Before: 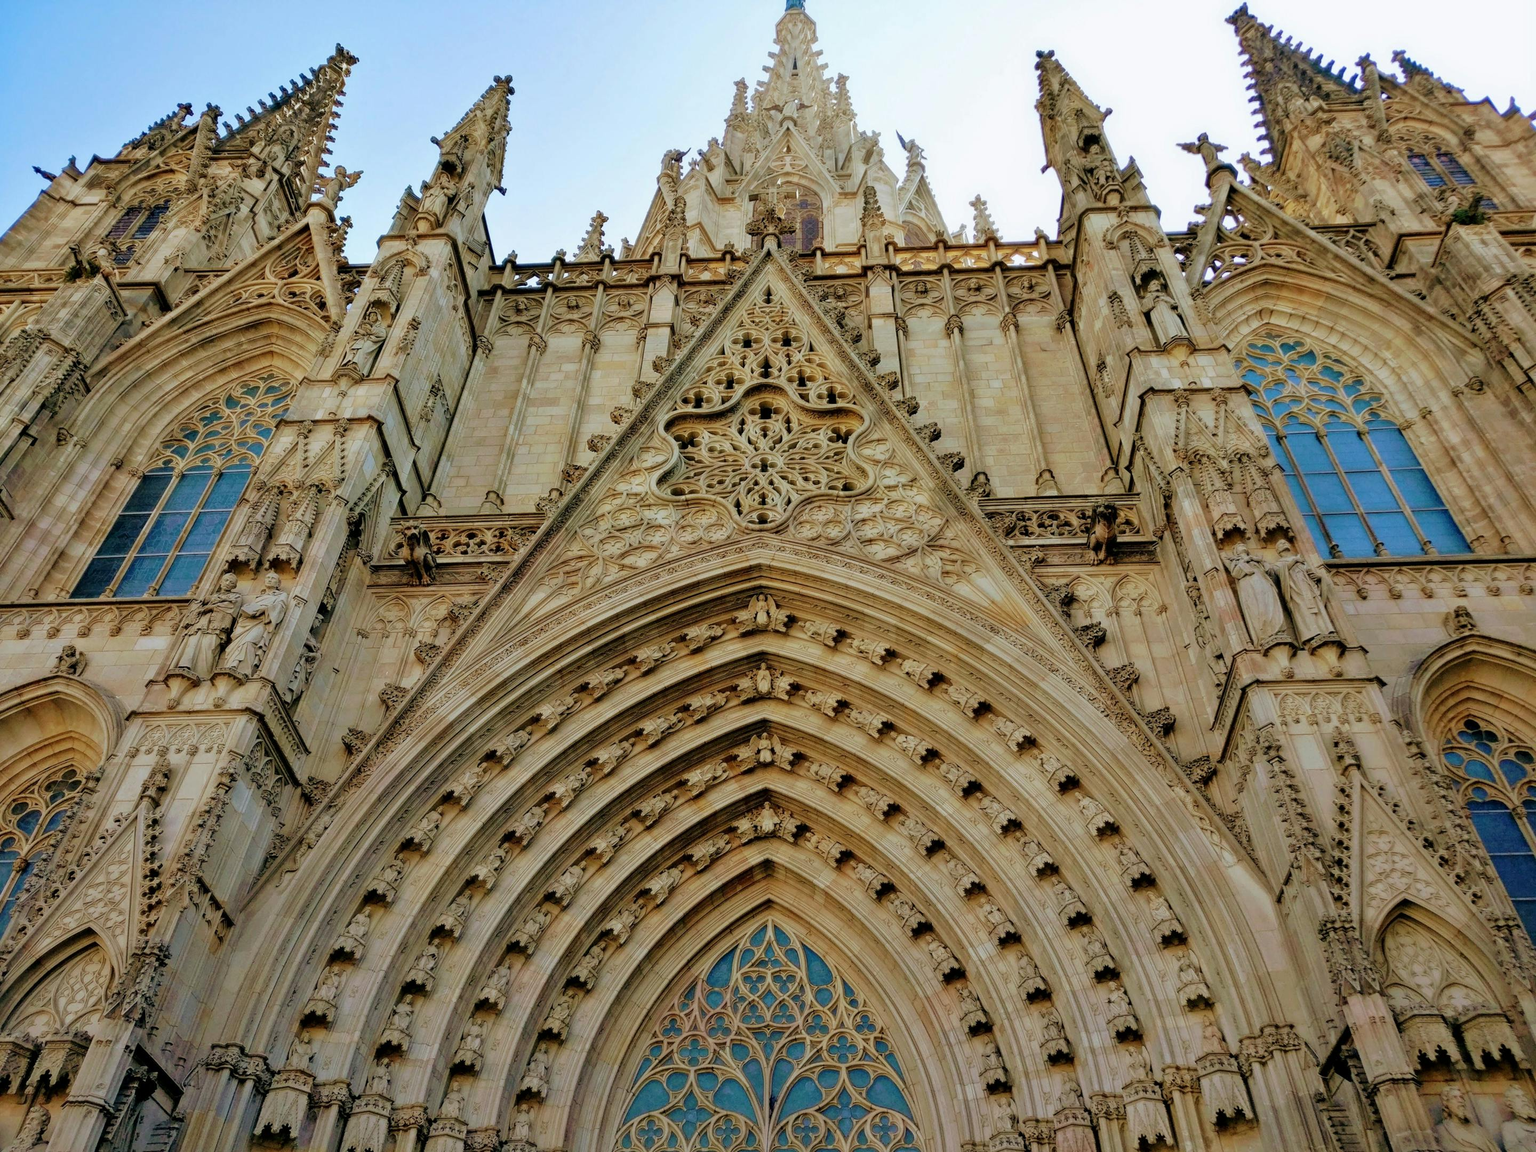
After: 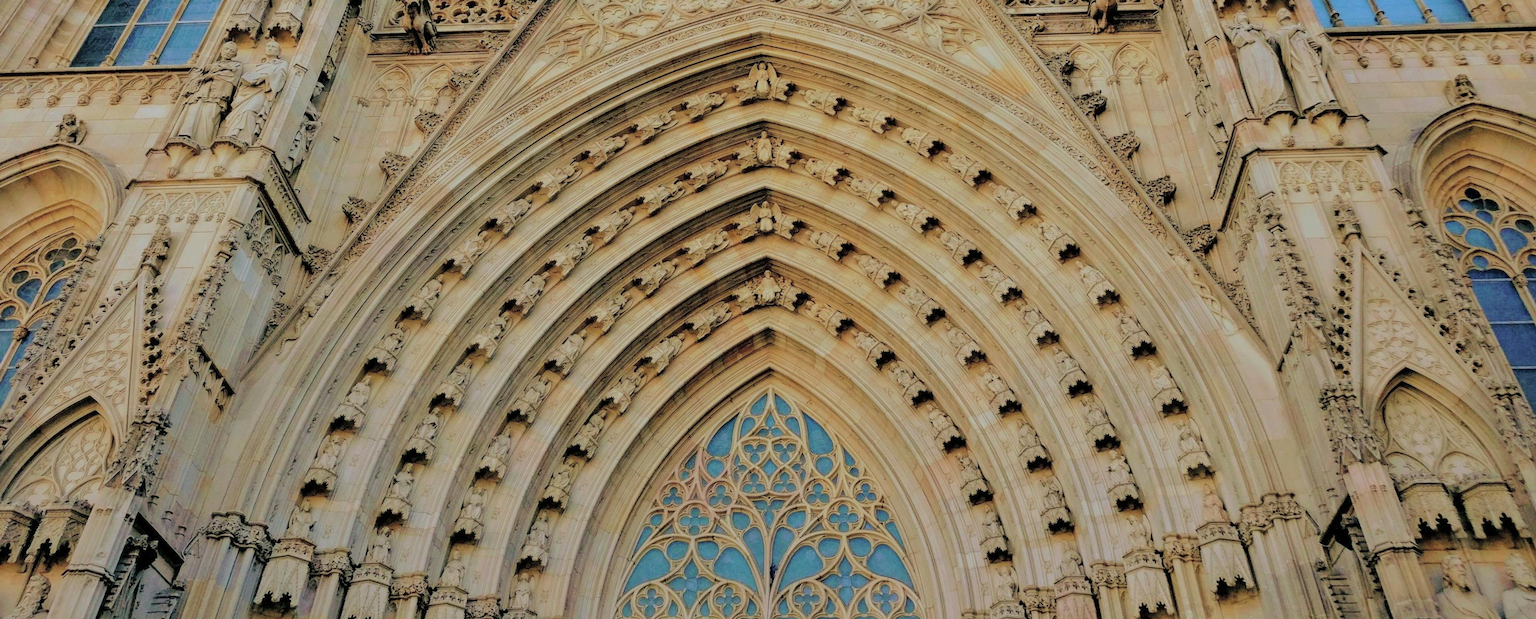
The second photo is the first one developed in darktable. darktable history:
crop and rotate: top 46.161%, right 0.031%
tone curve: curves: ch0 [(0, 0) (0.004, 0.008) (0.077, 0.156) (0.169, 0.29) (0.774, 0.774) (0.988, 0.926)], color space Lab, independent channels
